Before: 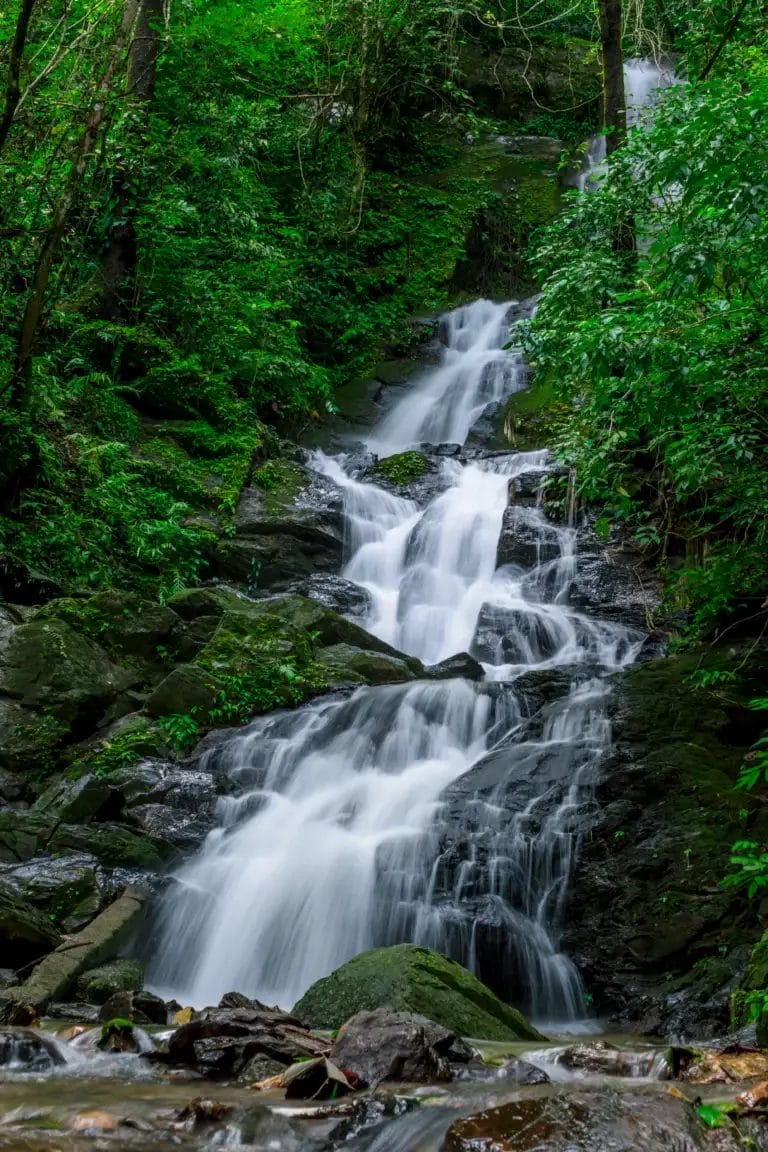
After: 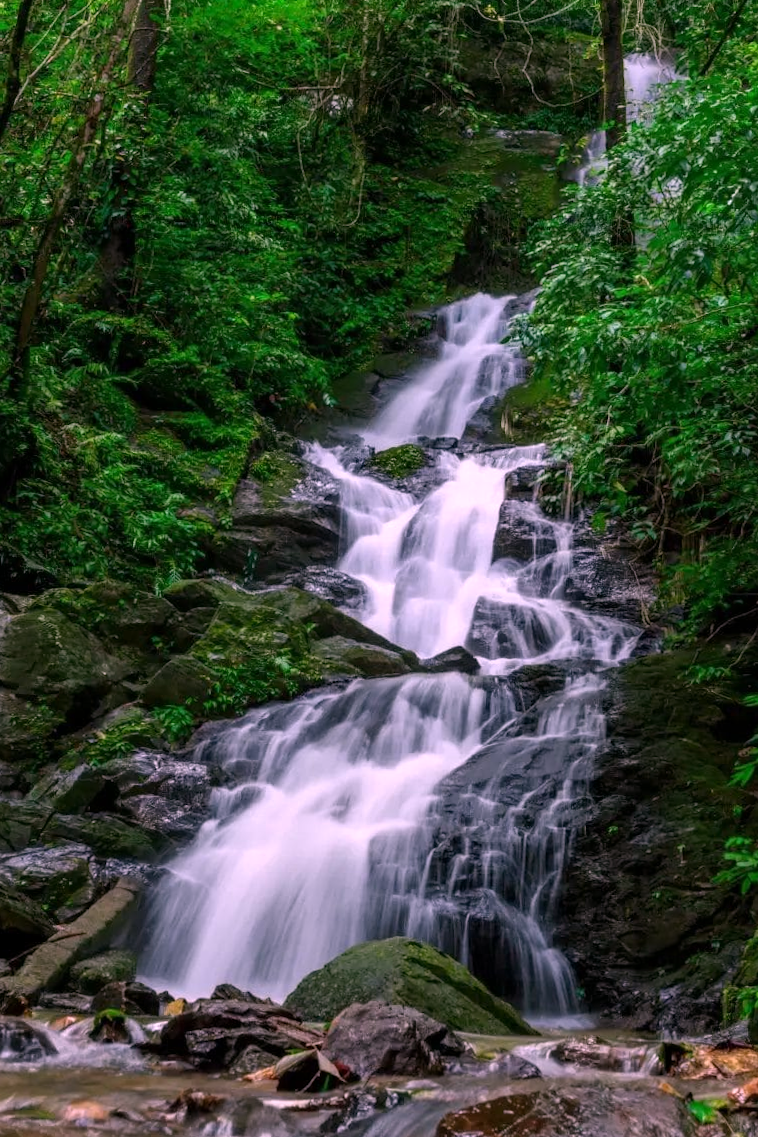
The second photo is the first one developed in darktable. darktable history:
crop and rotate: angle -0.5°
white balance: red 1.188, blue 1.11
